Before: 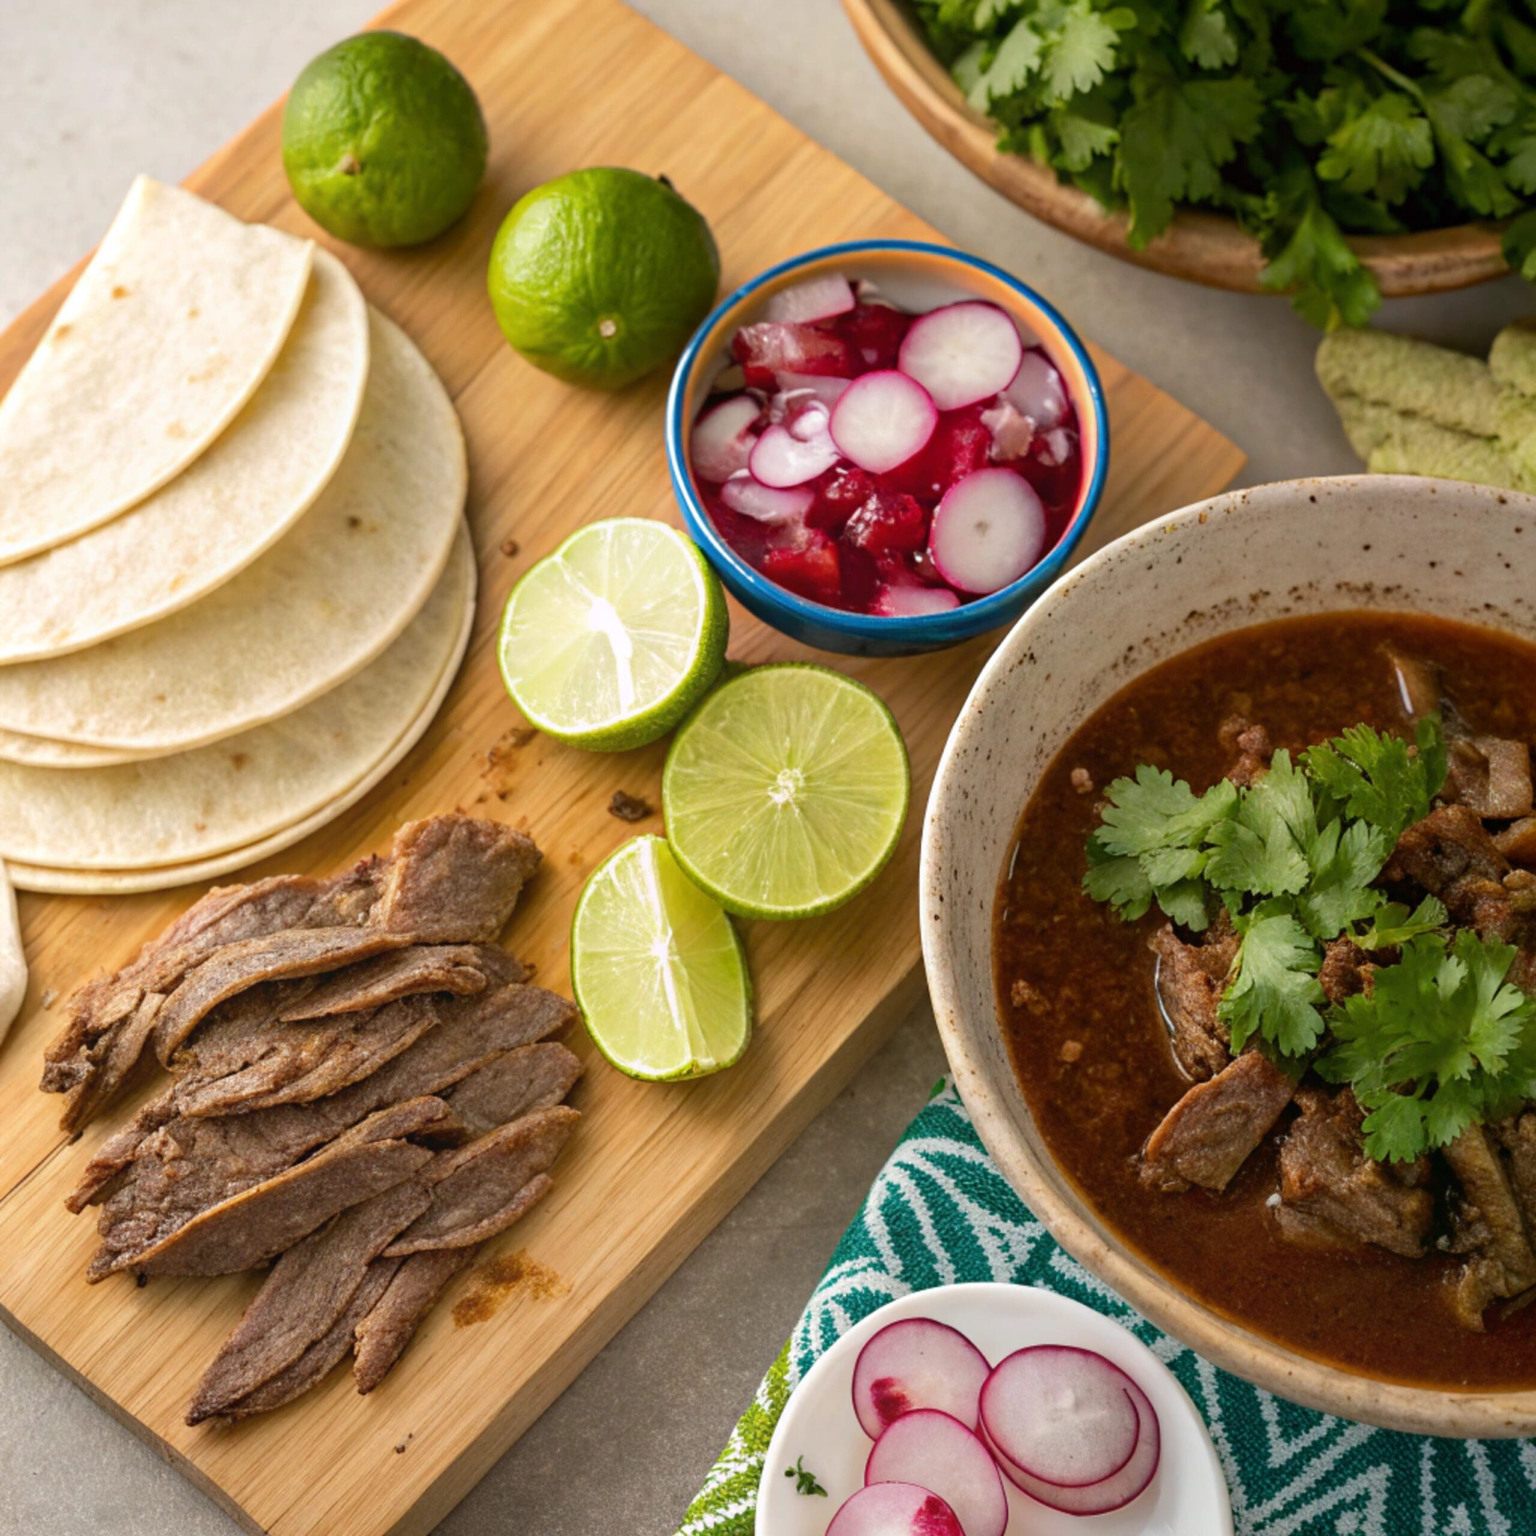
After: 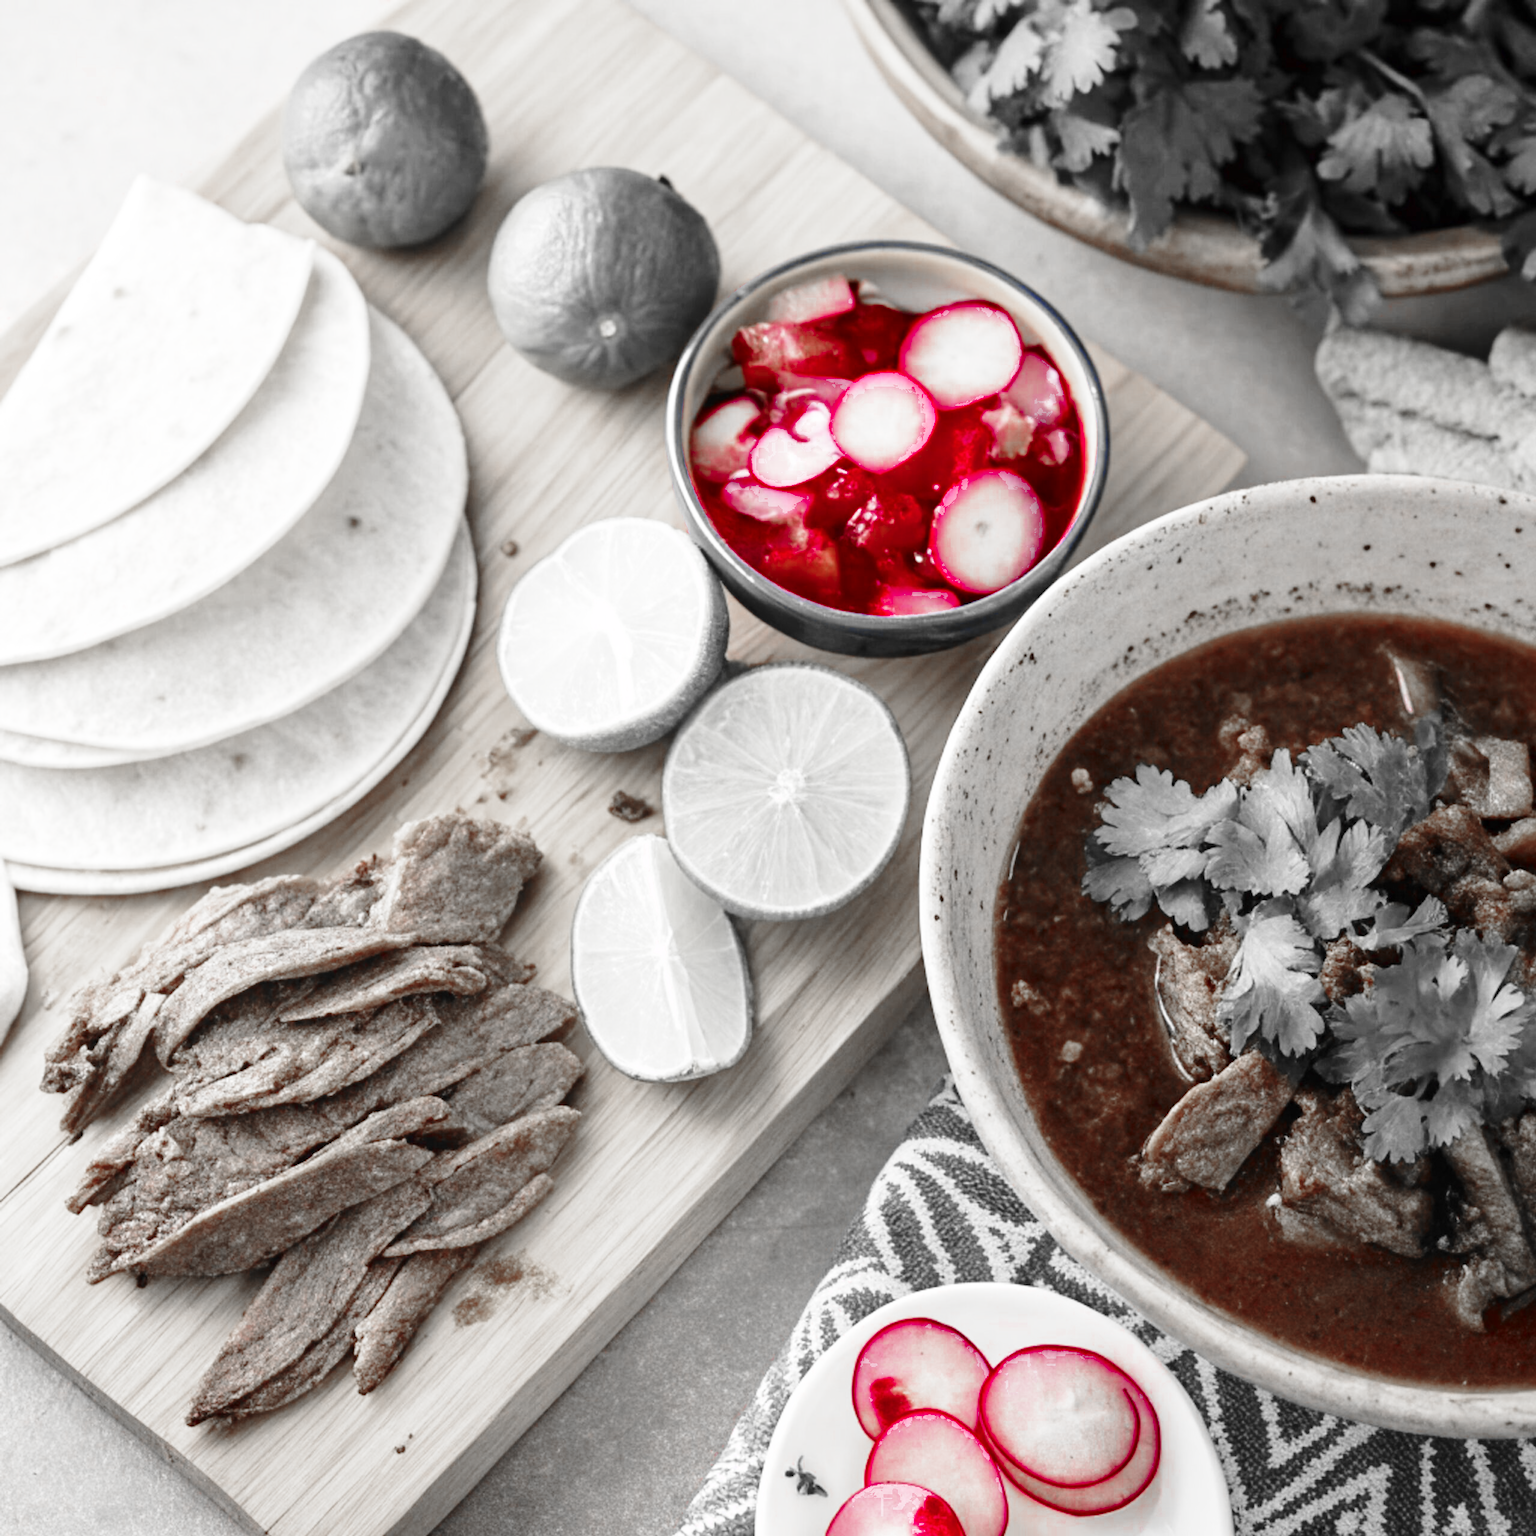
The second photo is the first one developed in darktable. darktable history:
base curve: curves: ch0 [(0, 0) (0.028, 0.03) (0.121, 0.232) (0.46, 0.748) (0.859, 0.968) (1, 1)], preserve colors none
color zones: curves: ch0 [(0, 0.278) (0.143, 0.5) (0.286, 0.5) (0.429, 0.5) (0.571, 0.5) (0.714, 0.5) (0.857, 0.5) (1, 0.5)]; ch1 [(0, 1) (0.143, 0.165) (0.286, 0) (0.429, 0) (0.571, 0) (0.714, 0) (0.857, 0.5) (1, 0.5)]; ch2 [(0, 0.508) (0.143, 0.5) (0.286, 0.5) (0.429, 0.5) (0.571, 0.5) (0.714, 0.5) (0.857, 0.5) (1, 0.5)]
